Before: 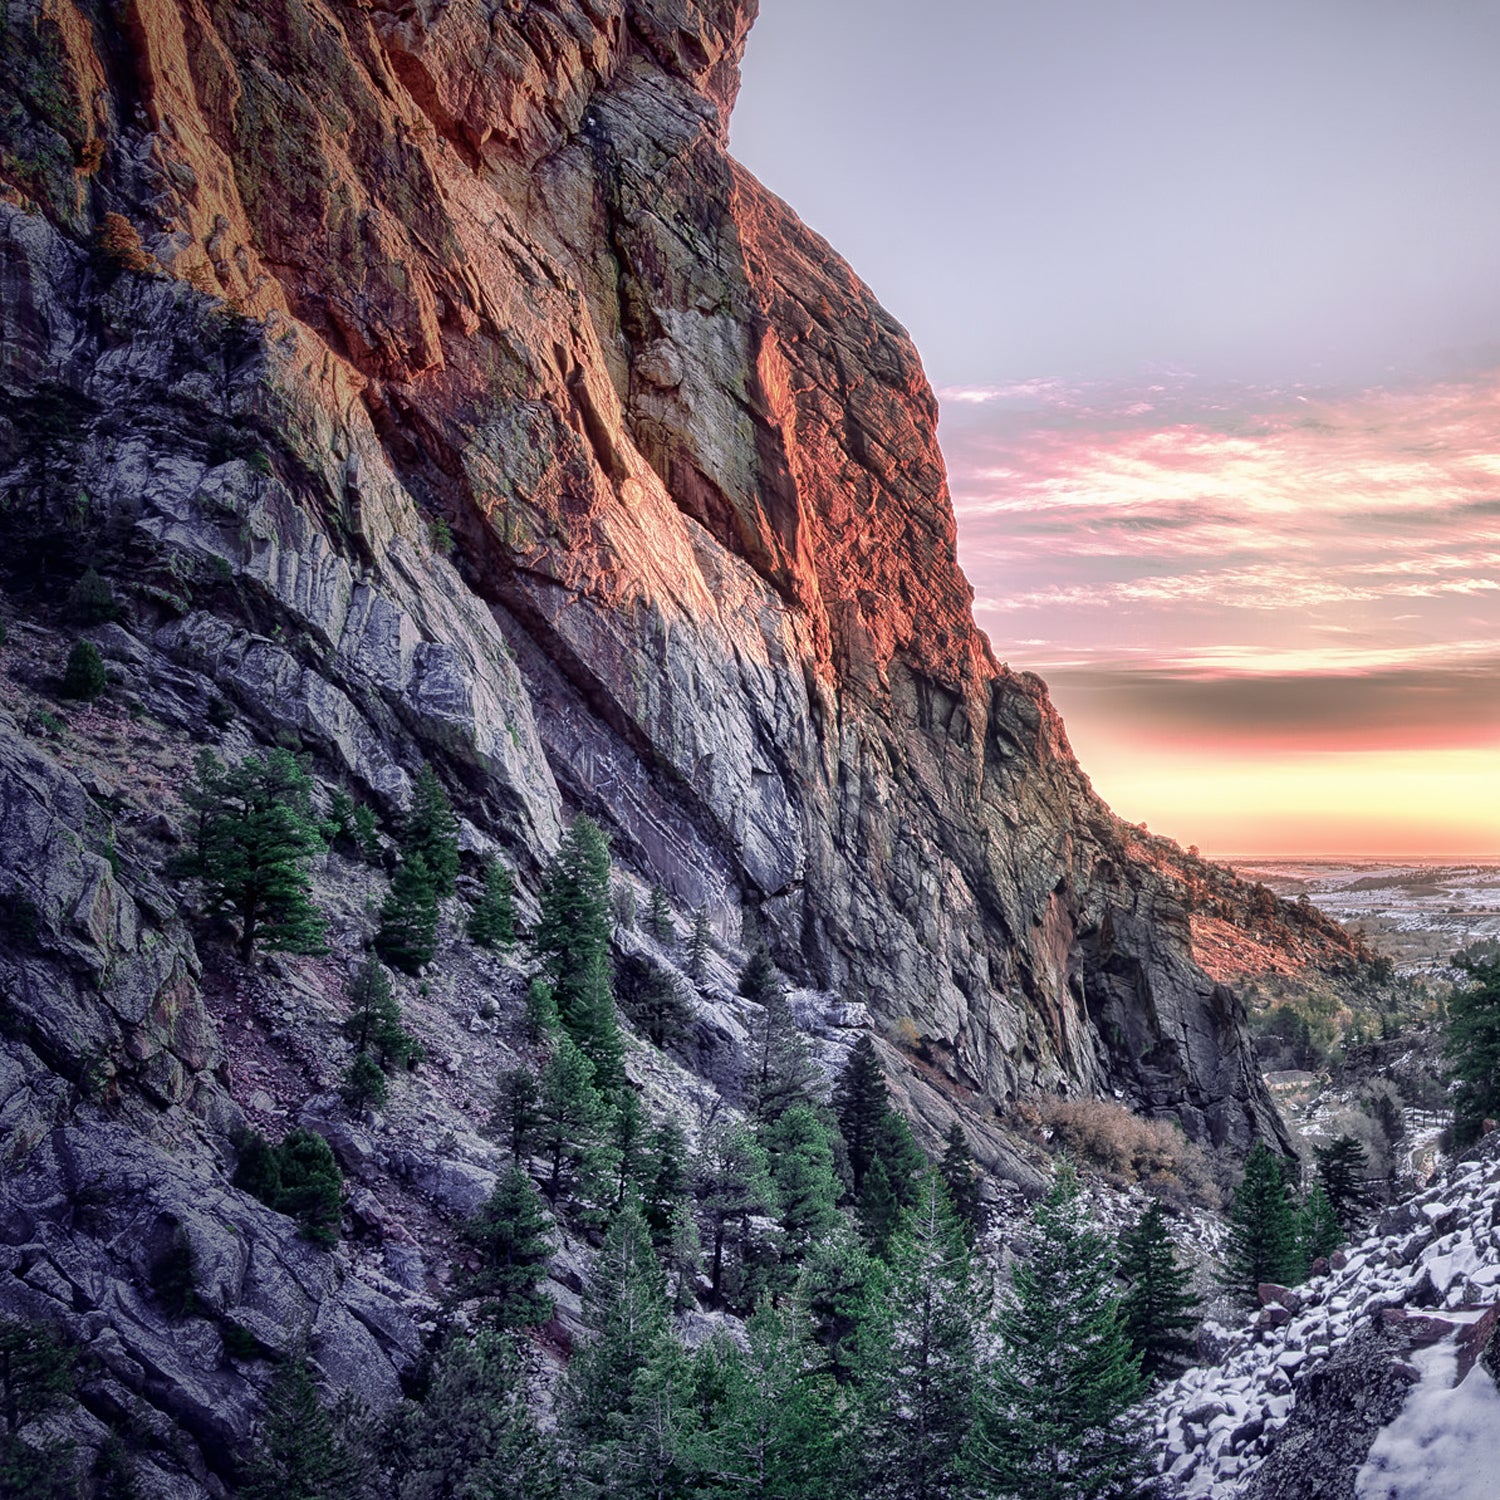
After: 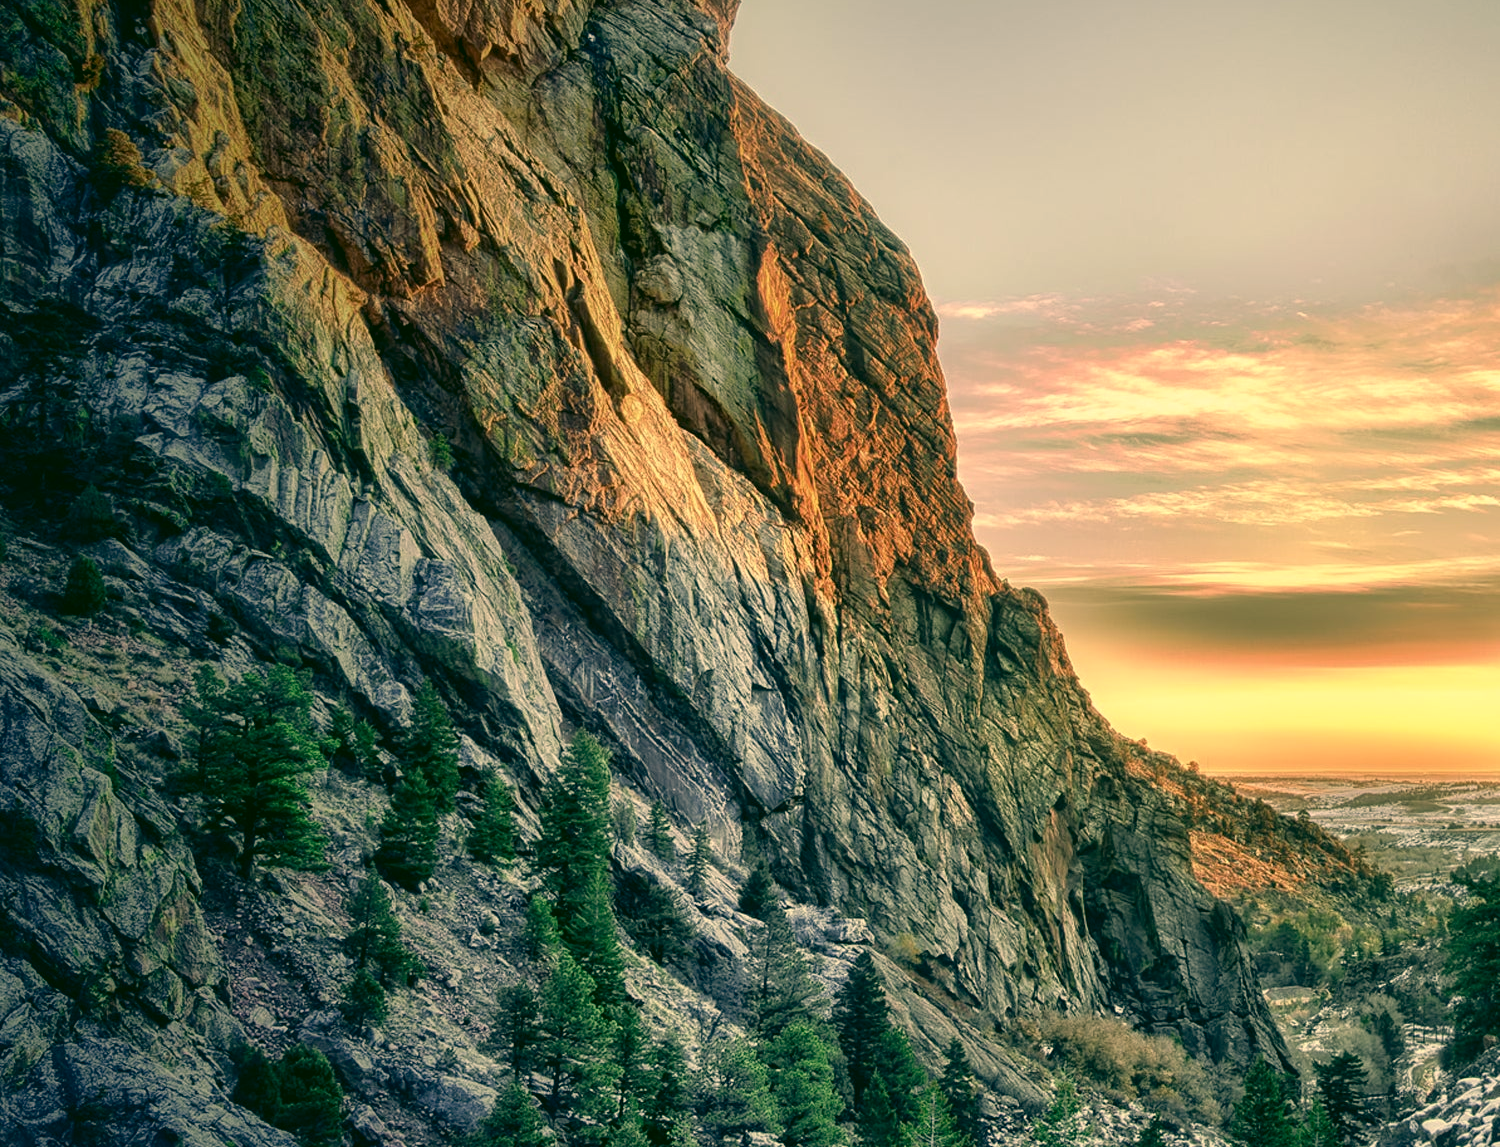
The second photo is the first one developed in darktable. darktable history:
crop: top 5.639%, bottom 17.852%
color correction: highlights a* 5.65, highlights b* 33.66, shadows a* -25.89, shadows b* 3.9
